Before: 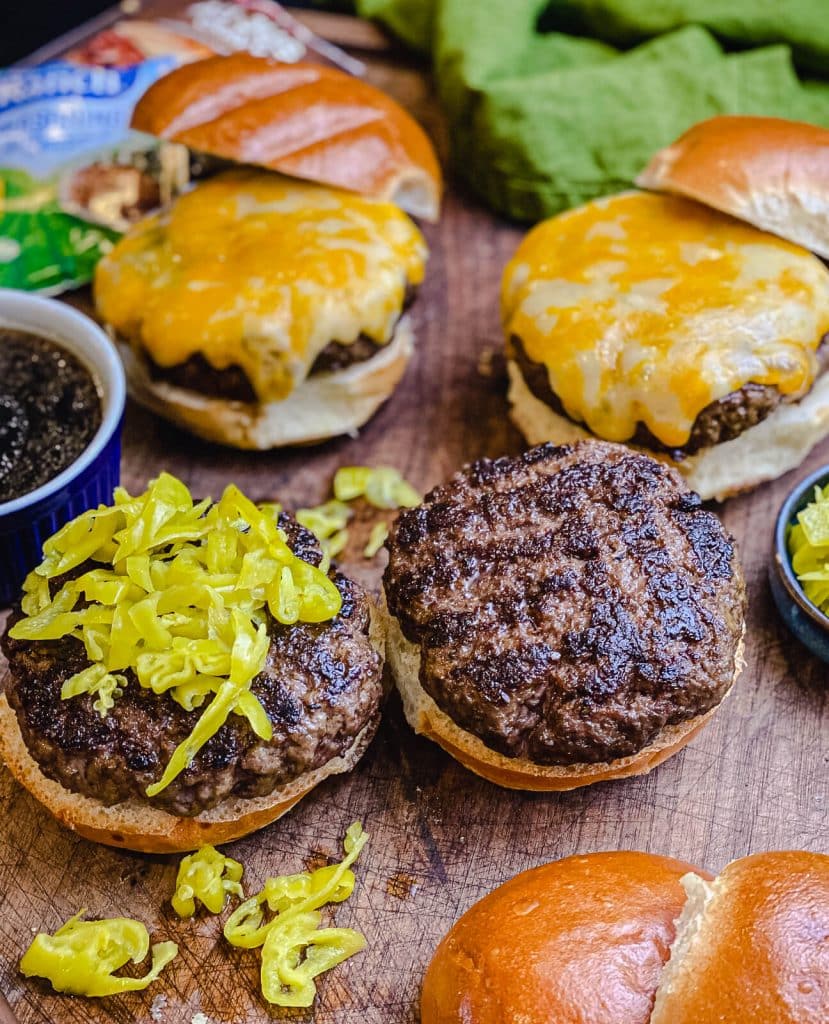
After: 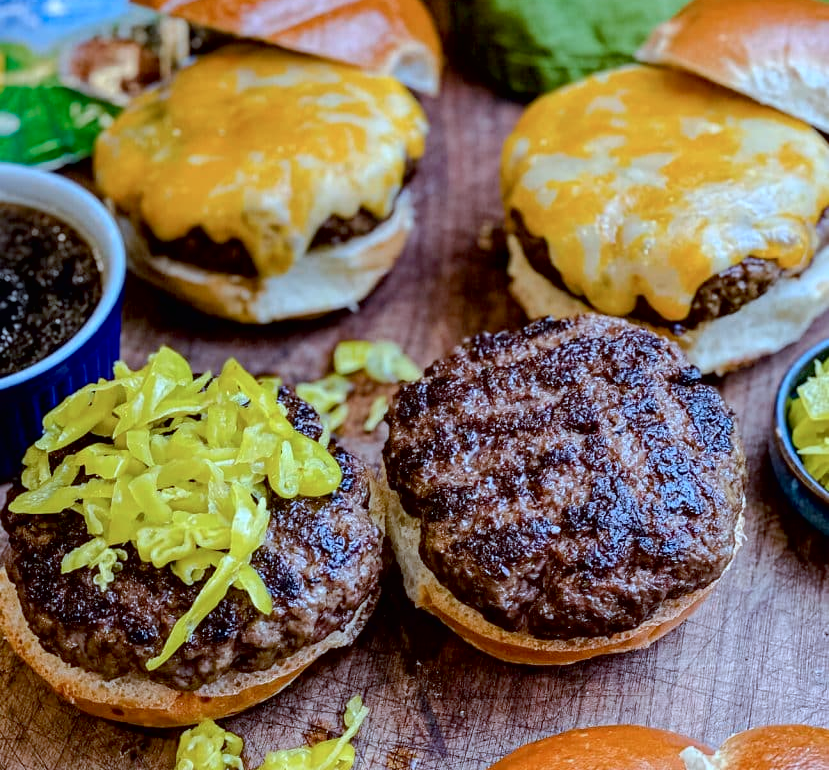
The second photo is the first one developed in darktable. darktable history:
crop and rotate: top 12.331%, bottom 12.472%
contrast brightness saturation: contrast -0.013, brightness -0.009, saturation 0.029
exposure: black level correction 0.01, exposure 0.01 EV, compensate exposure bias true, compensate highlight preservation false
color correction: highlights a* -8.69, highlights b* -23.75
